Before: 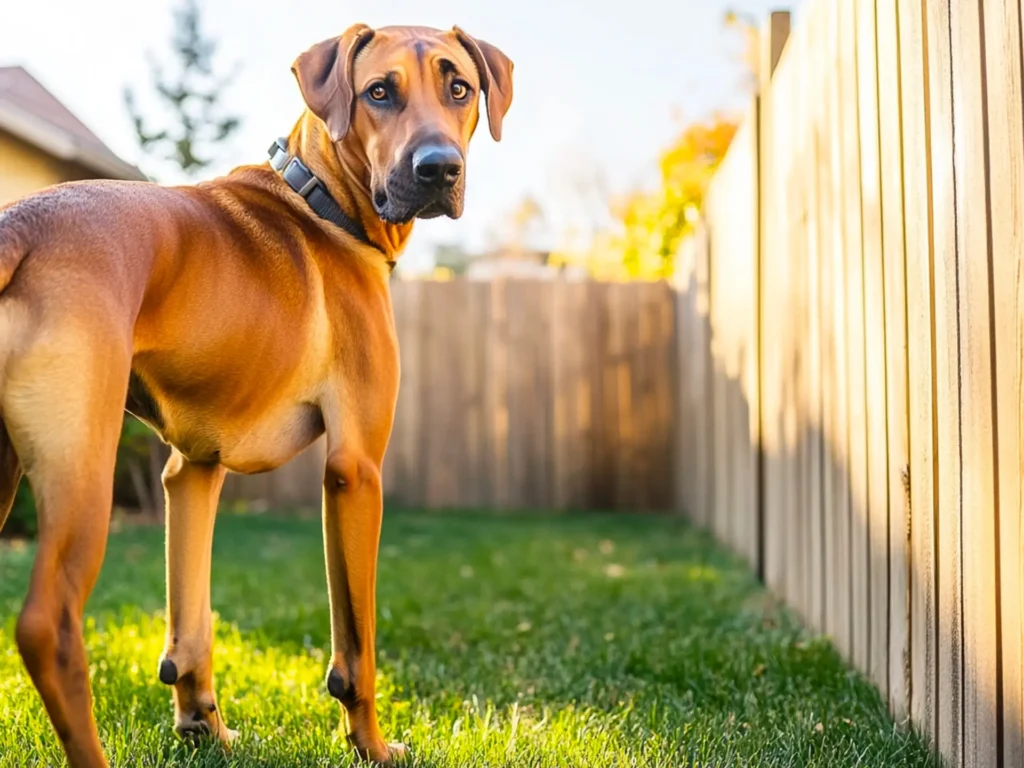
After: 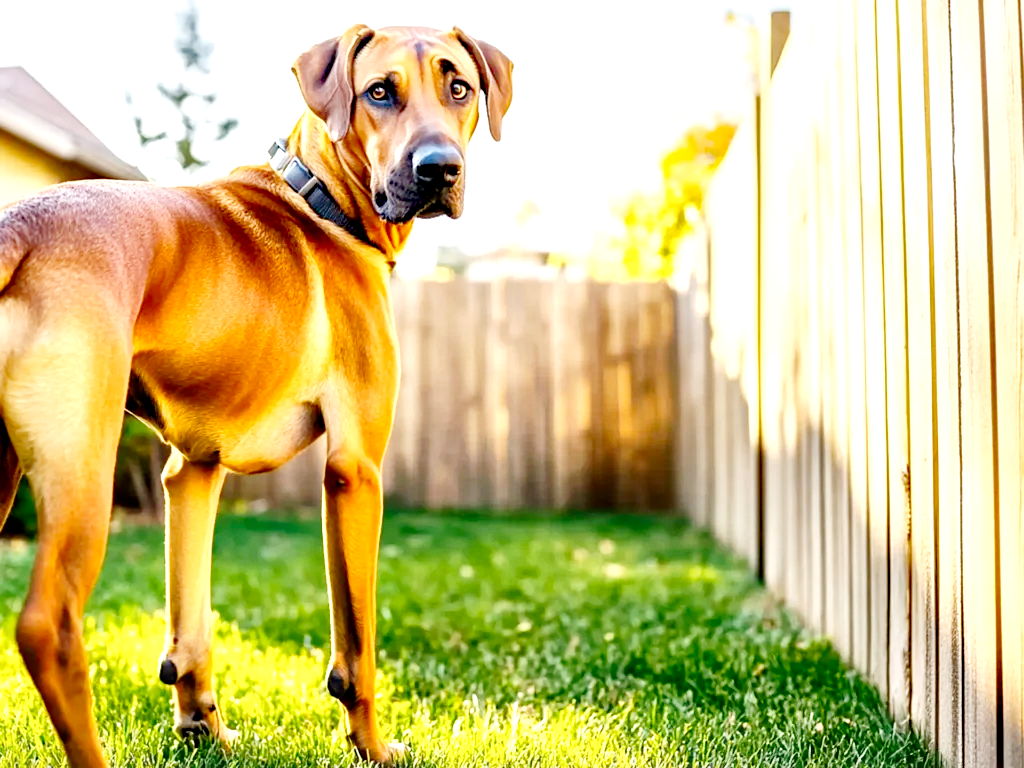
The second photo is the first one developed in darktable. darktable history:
haze removal: strength 0.133, distance 0.255, compatibility mode true, adaptive false
base curve: curves: ch0 [(0, 0) (0.036, 0.025) (0.121, 0.166) (0.206, 0.329) (0.605, 0.79) (1, 1)], fusion 1, preserve colors none
local contrast: mode bilateral grid, contrast 20, coarseness 51, detail 179%, midtone range 0.2
